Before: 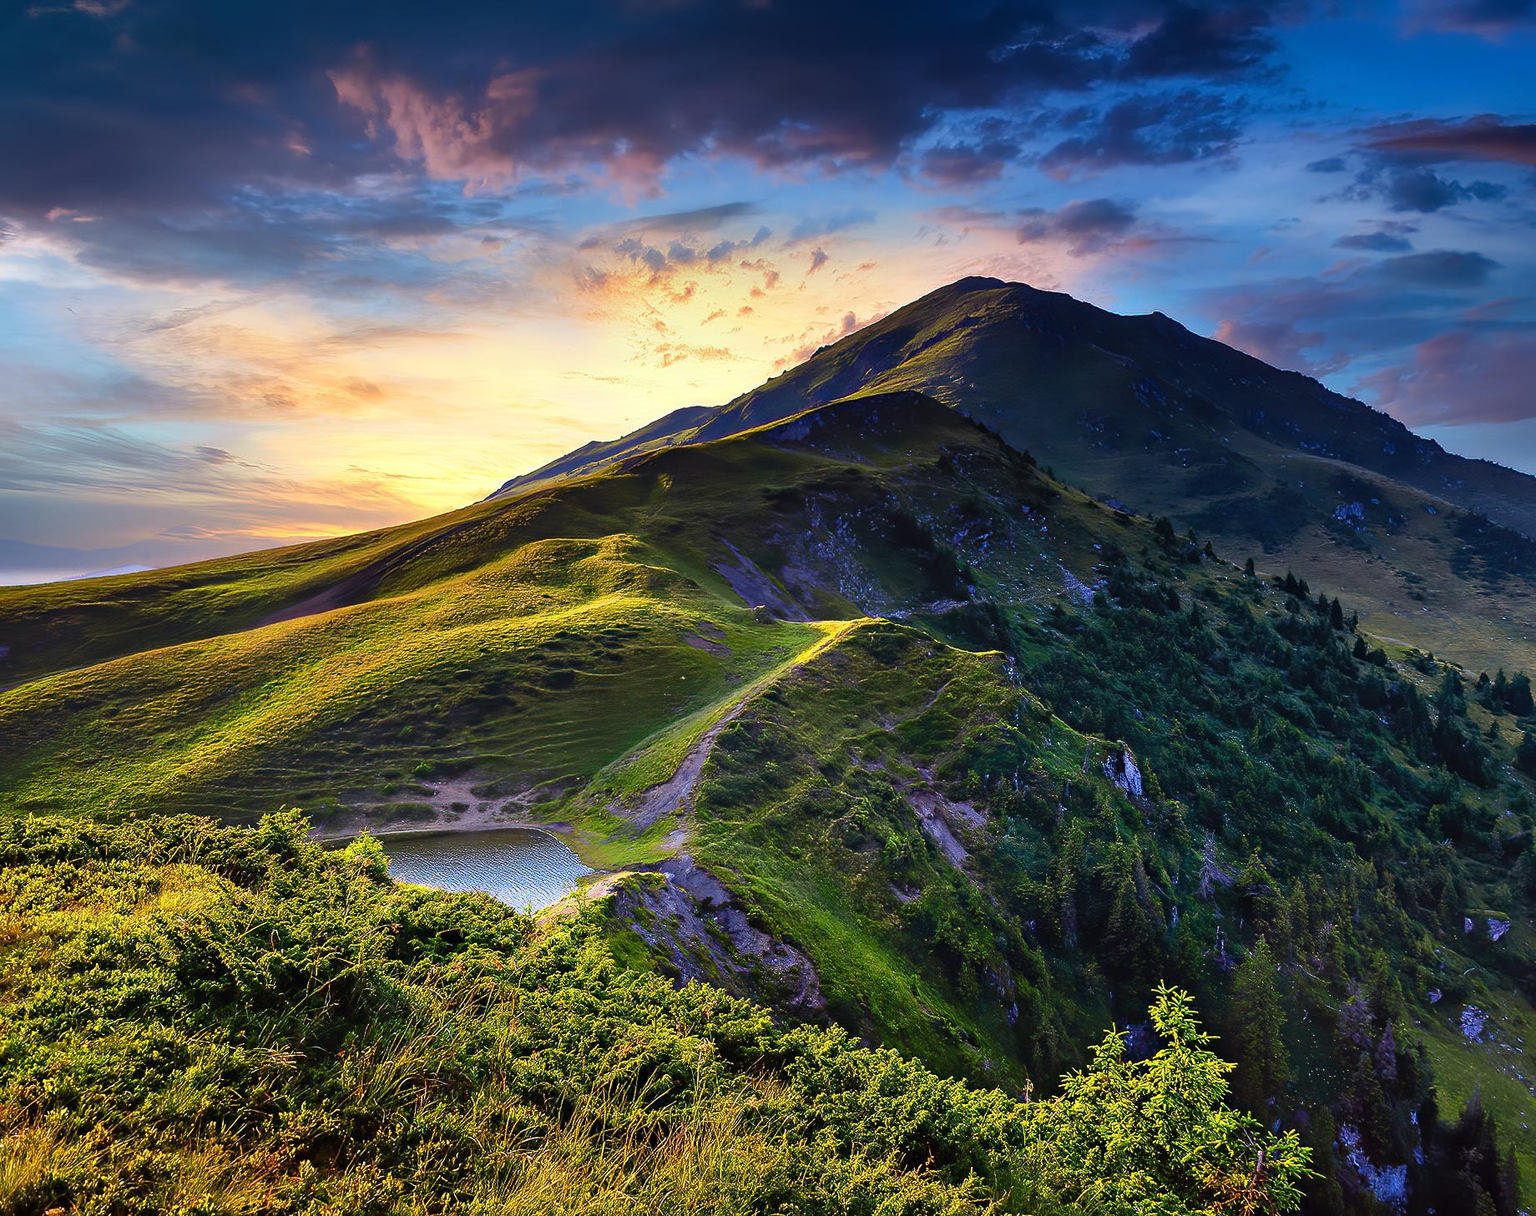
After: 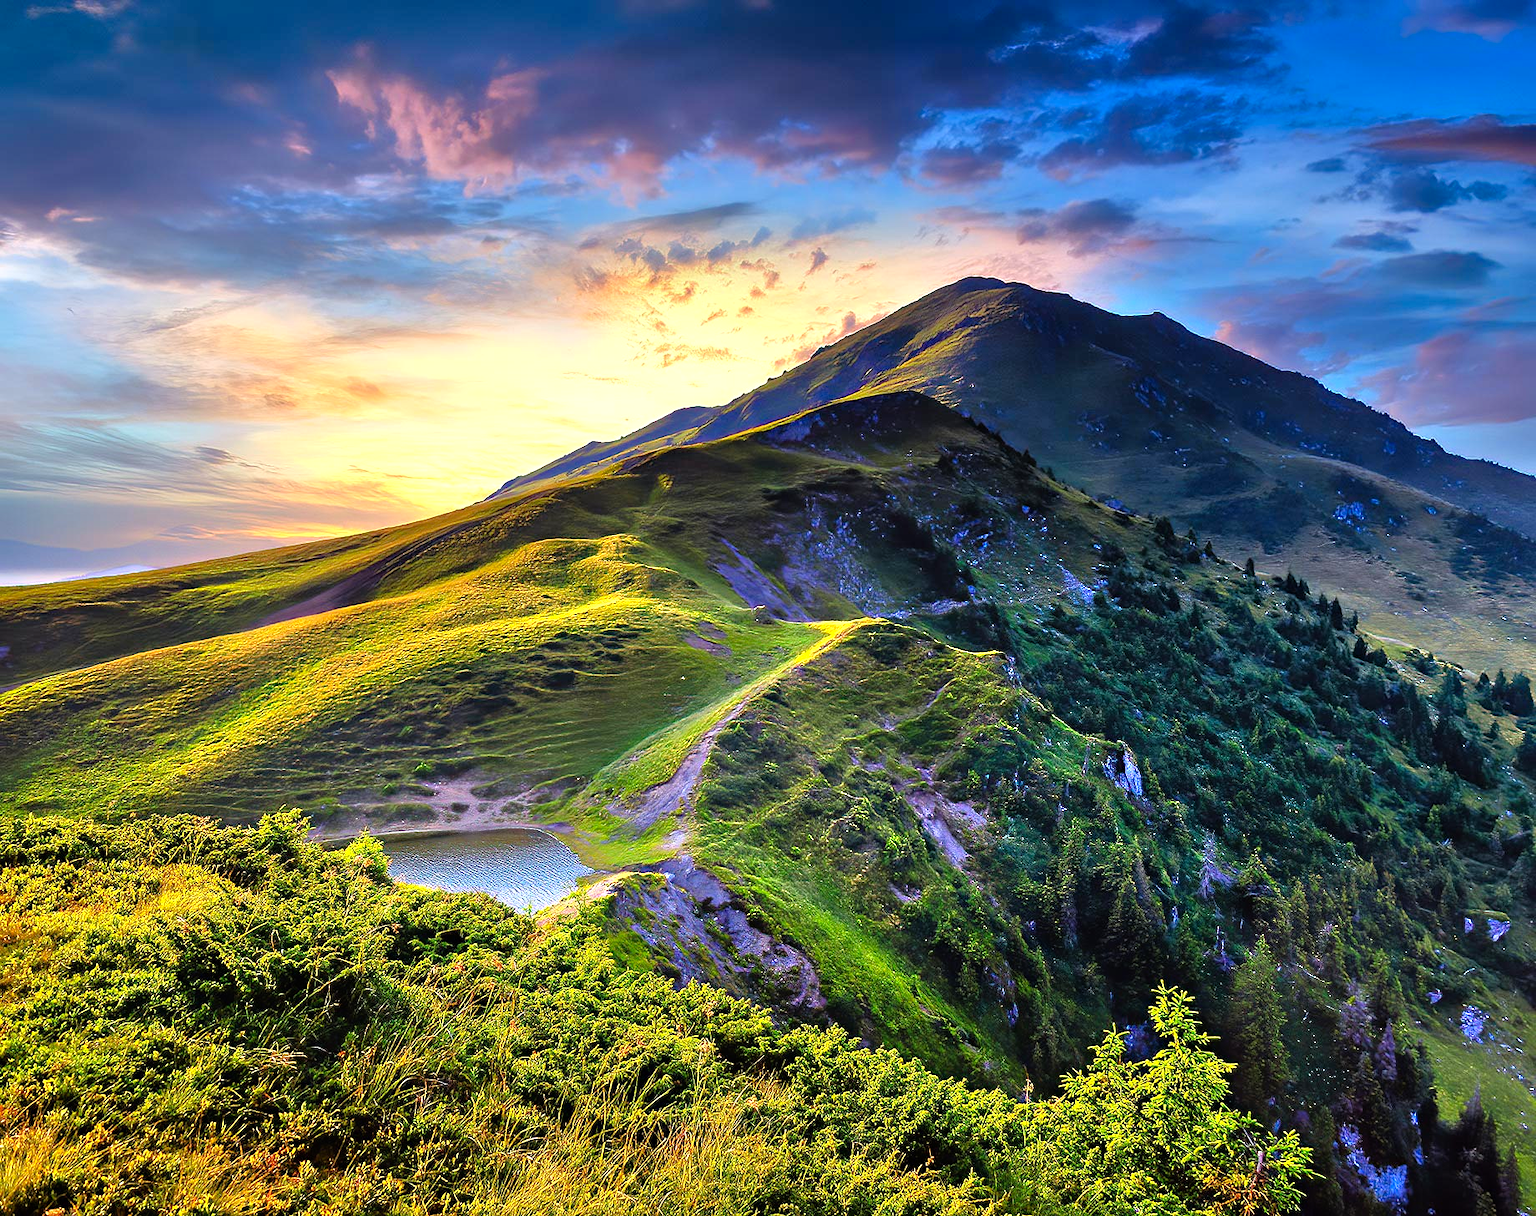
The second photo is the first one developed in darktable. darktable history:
tone equalizer: -7 EV 0.15 EV, -6 EV 0.6 EV, -5 EV 1.15 EV, -4 EV 1.33 EV, -3 EV 1.15 EV, -2 EV 0.6 EV, -1 EV 0.15 EV, mask exposure compensation -0.5 EV
color correction: highlights a* -0.137, highlights b* 0.137
color balance: contrast 10%
